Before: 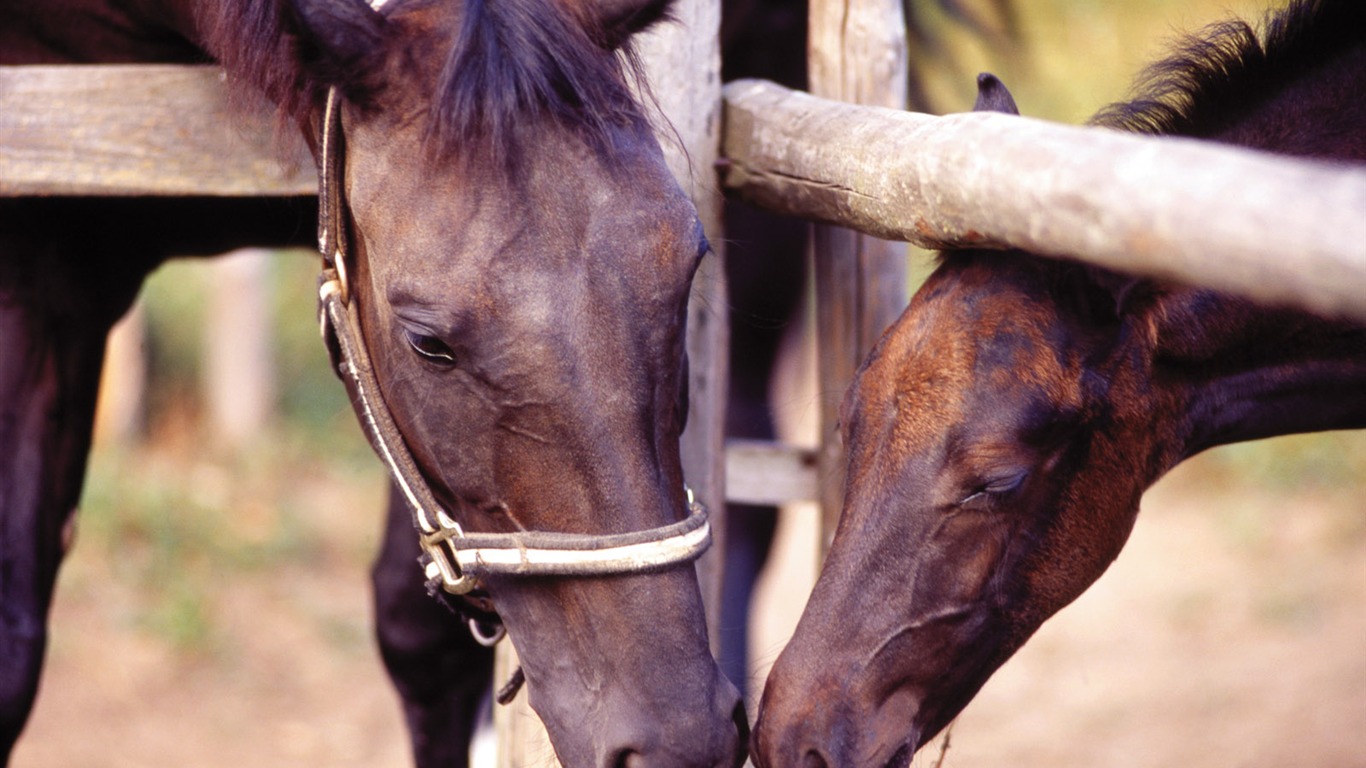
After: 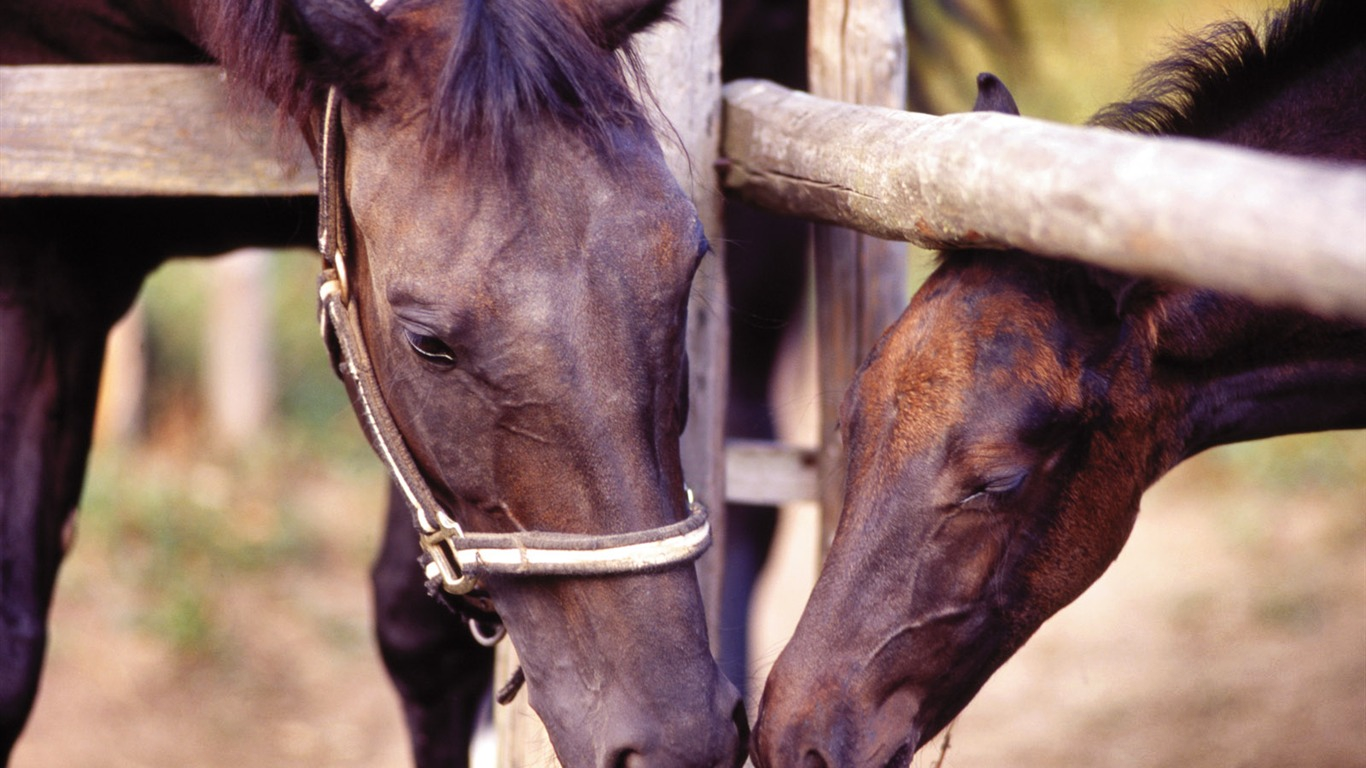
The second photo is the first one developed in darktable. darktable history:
shadows and highlights: shadows 20.91, highlights -82.73, soften with gaussian
